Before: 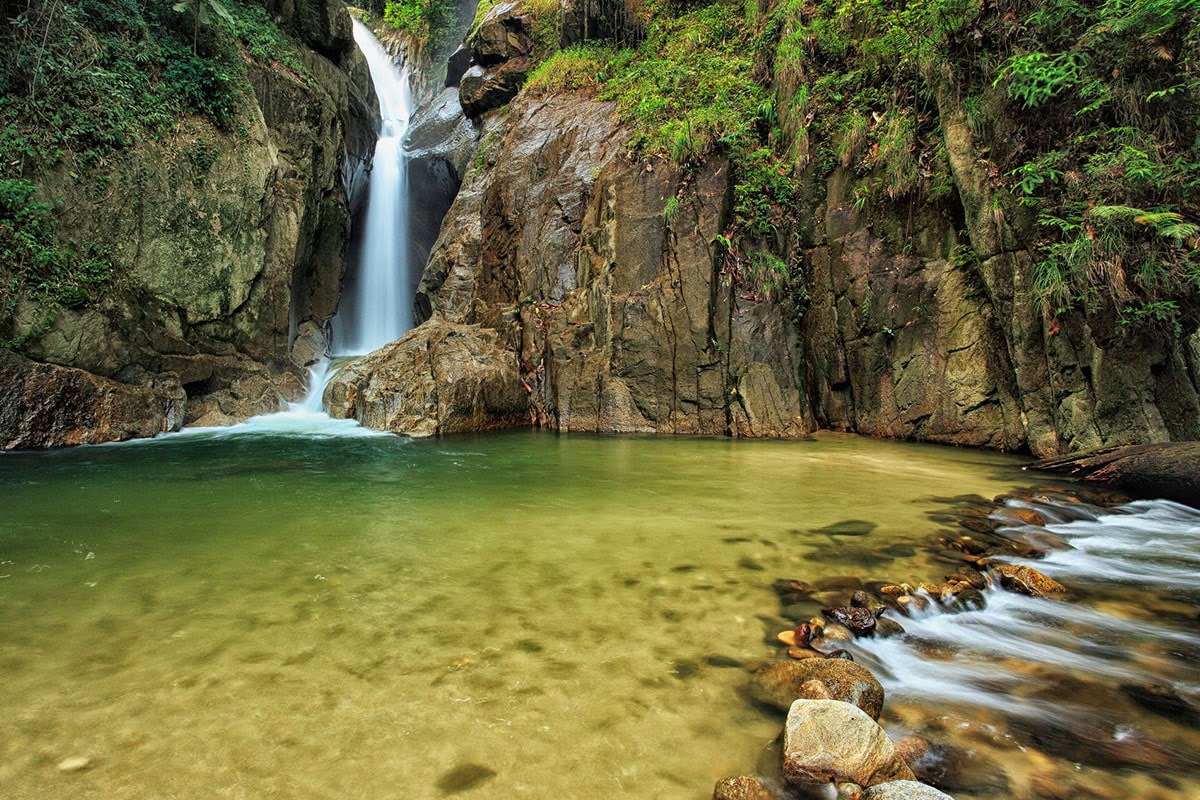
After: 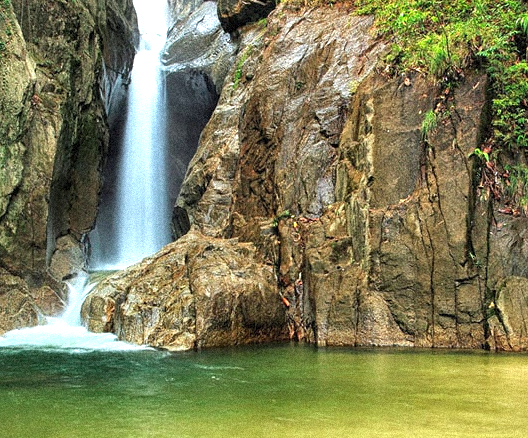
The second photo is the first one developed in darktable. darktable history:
exposure: black level correction 0, exposure 0.7 EV, compensate exposure bias true, compensate highlight preservation false
grain: strength 35%, mid-tones bias 0%
crop: left 20.248%, top 10.86%, right 35.675%, bottom 34.321%
shadows and highlights: shadows 37.27, highlights -28.18, soften with gaussian
